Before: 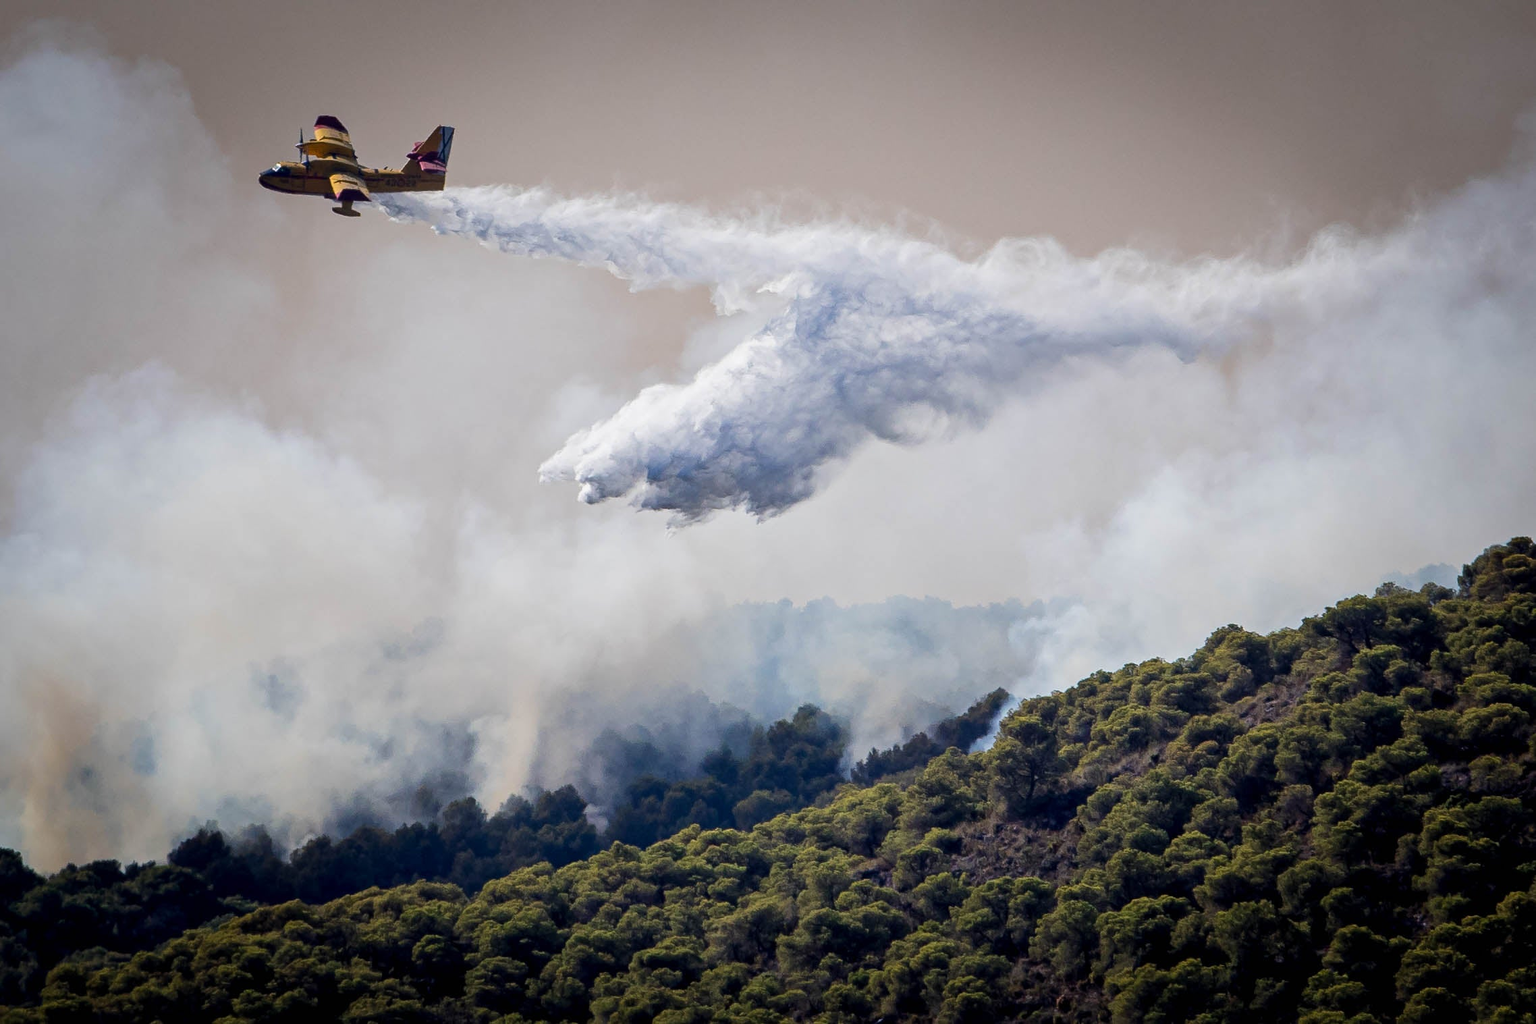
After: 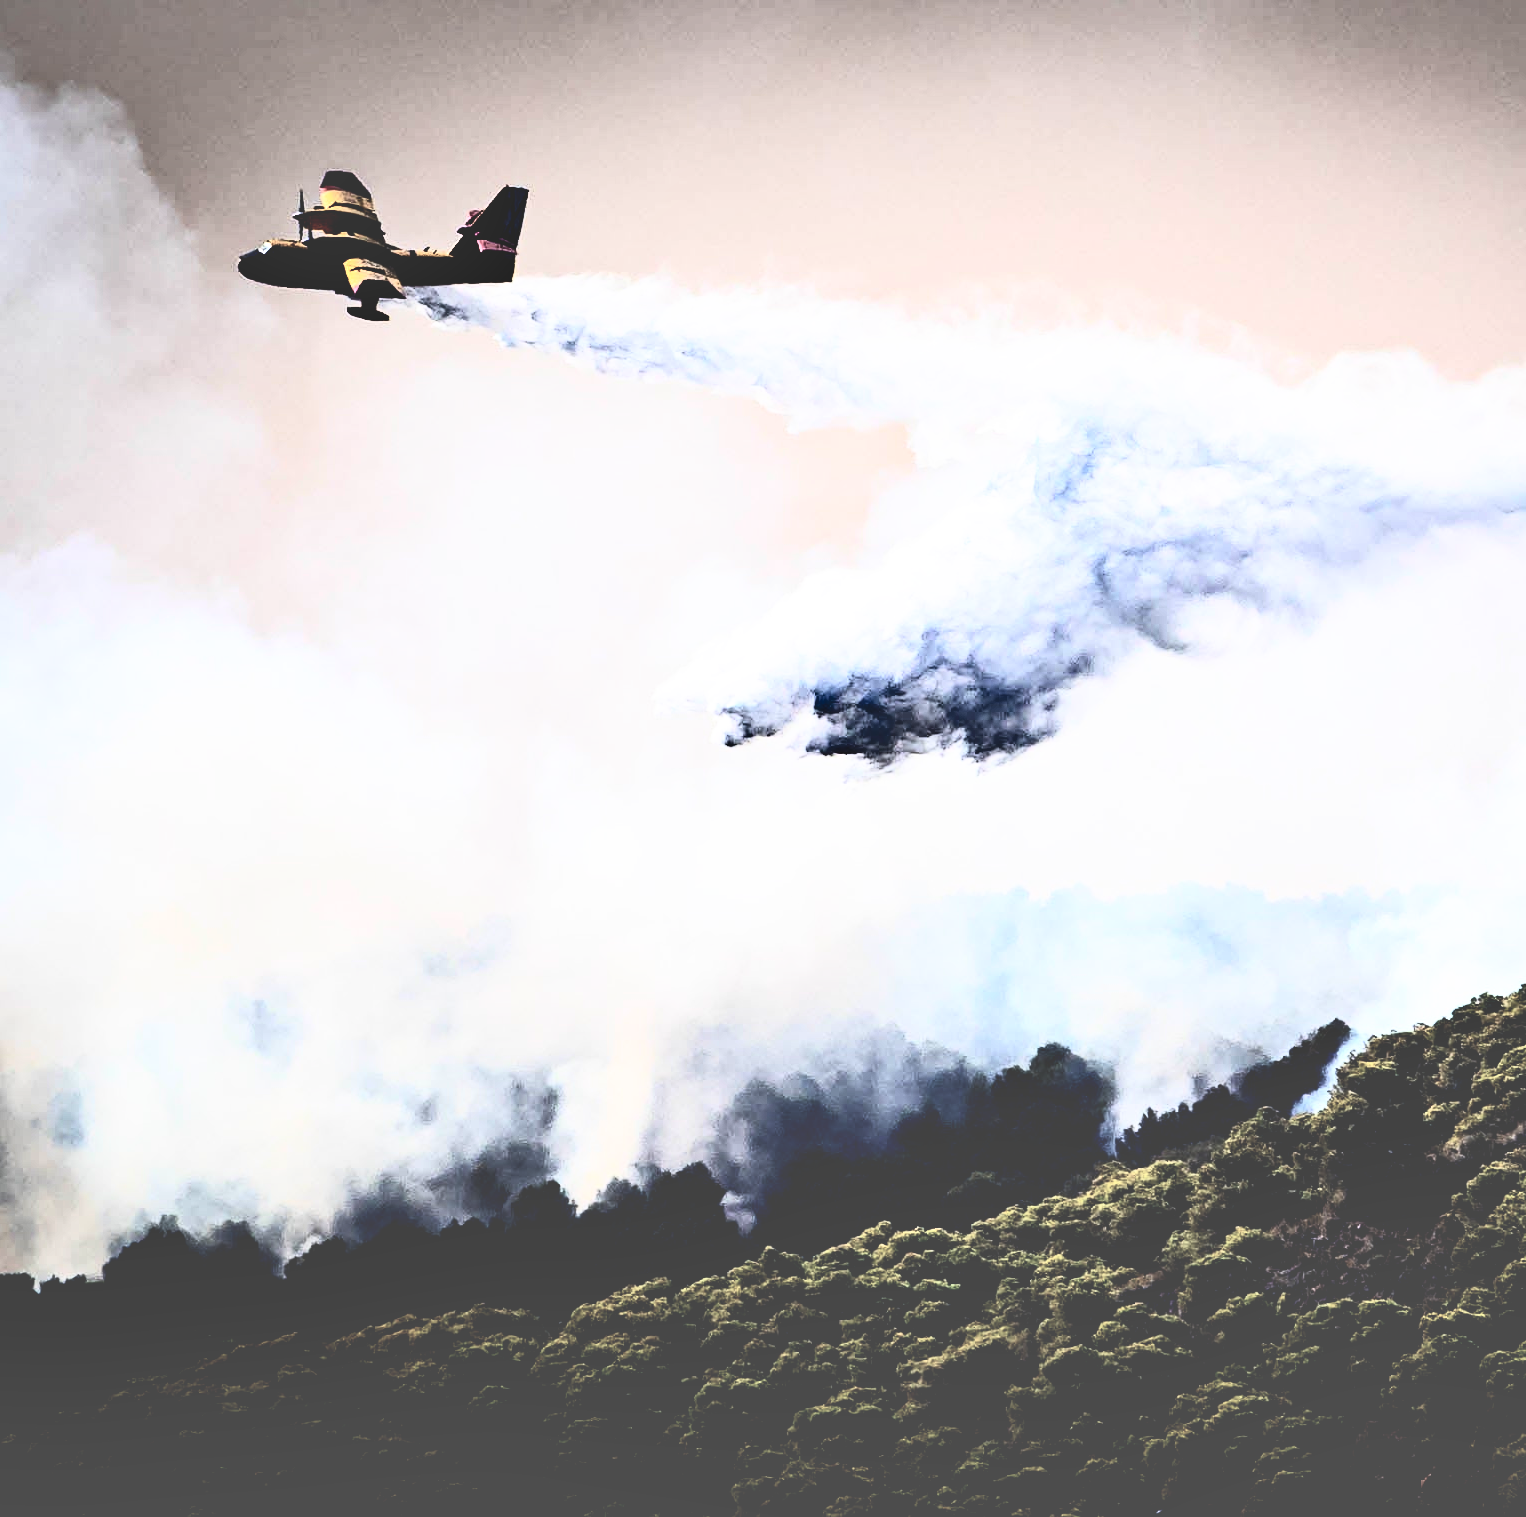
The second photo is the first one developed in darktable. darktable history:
base curve: curves: ch0 [(0, 0.036) (0.007, 0.037) (0.604, 0.887) (1, 1)], preserve colors none
crop and rotate: left 6.409%, right 26.529%
shadows and highlights: low approximation 0.01, soften with gaussian
contrast brightness saturation: contrast 0.564, brightness 0.578, saturation -0.334
exposure: black level correction 0.048, exposure 0.013 EV, compensate highlight preservation false
